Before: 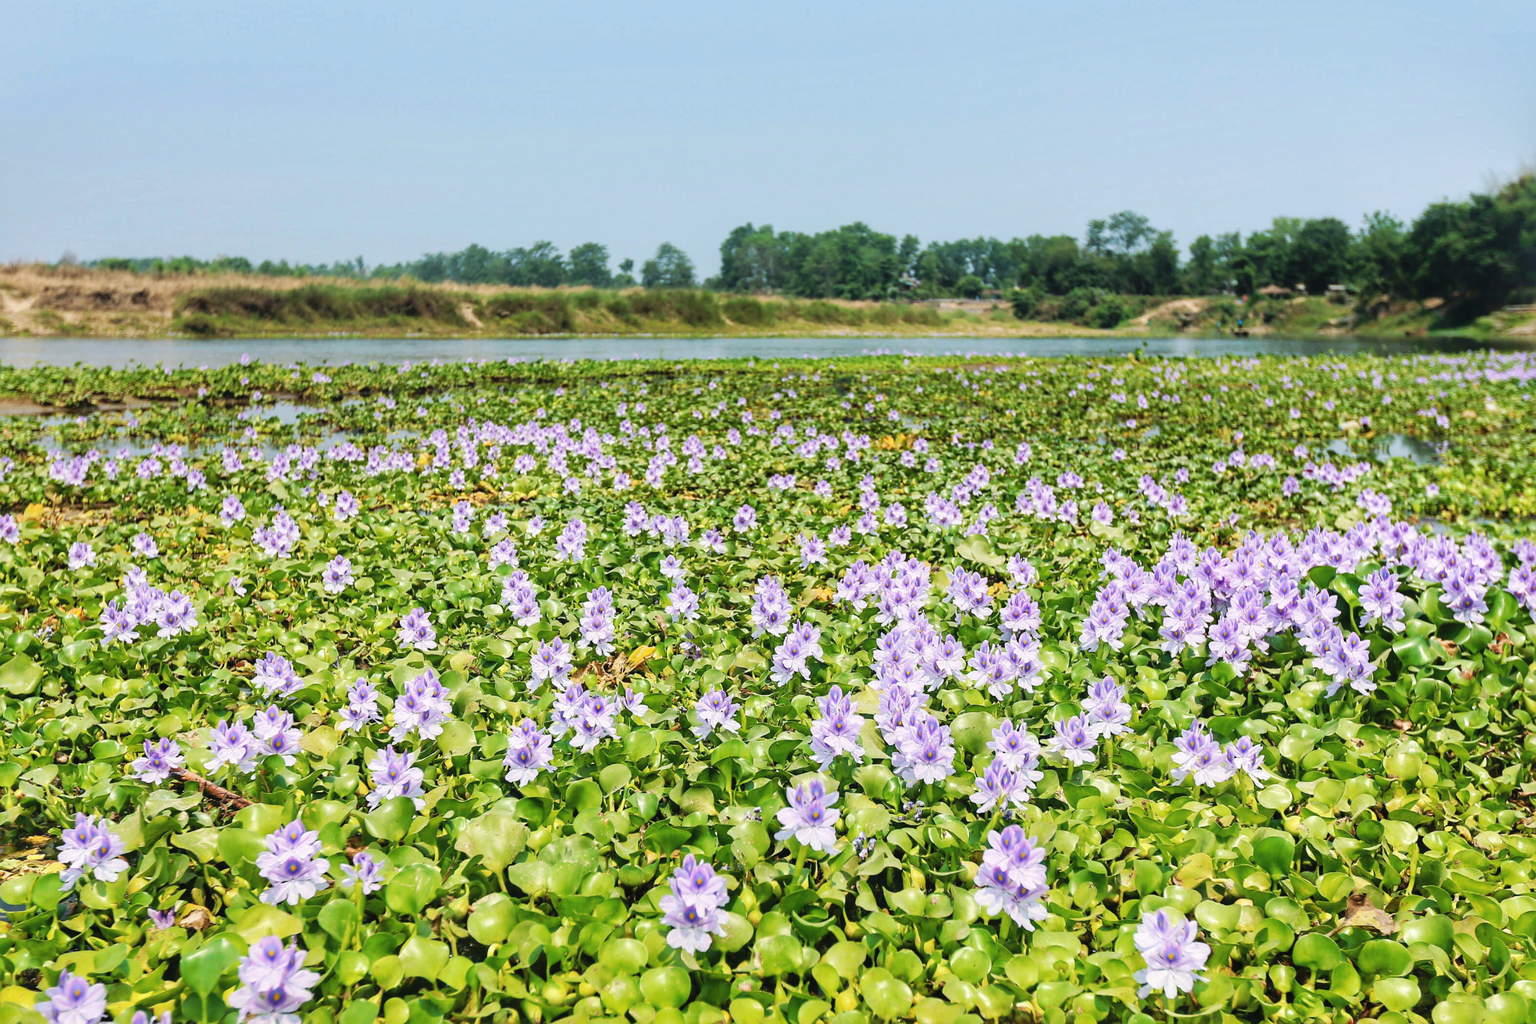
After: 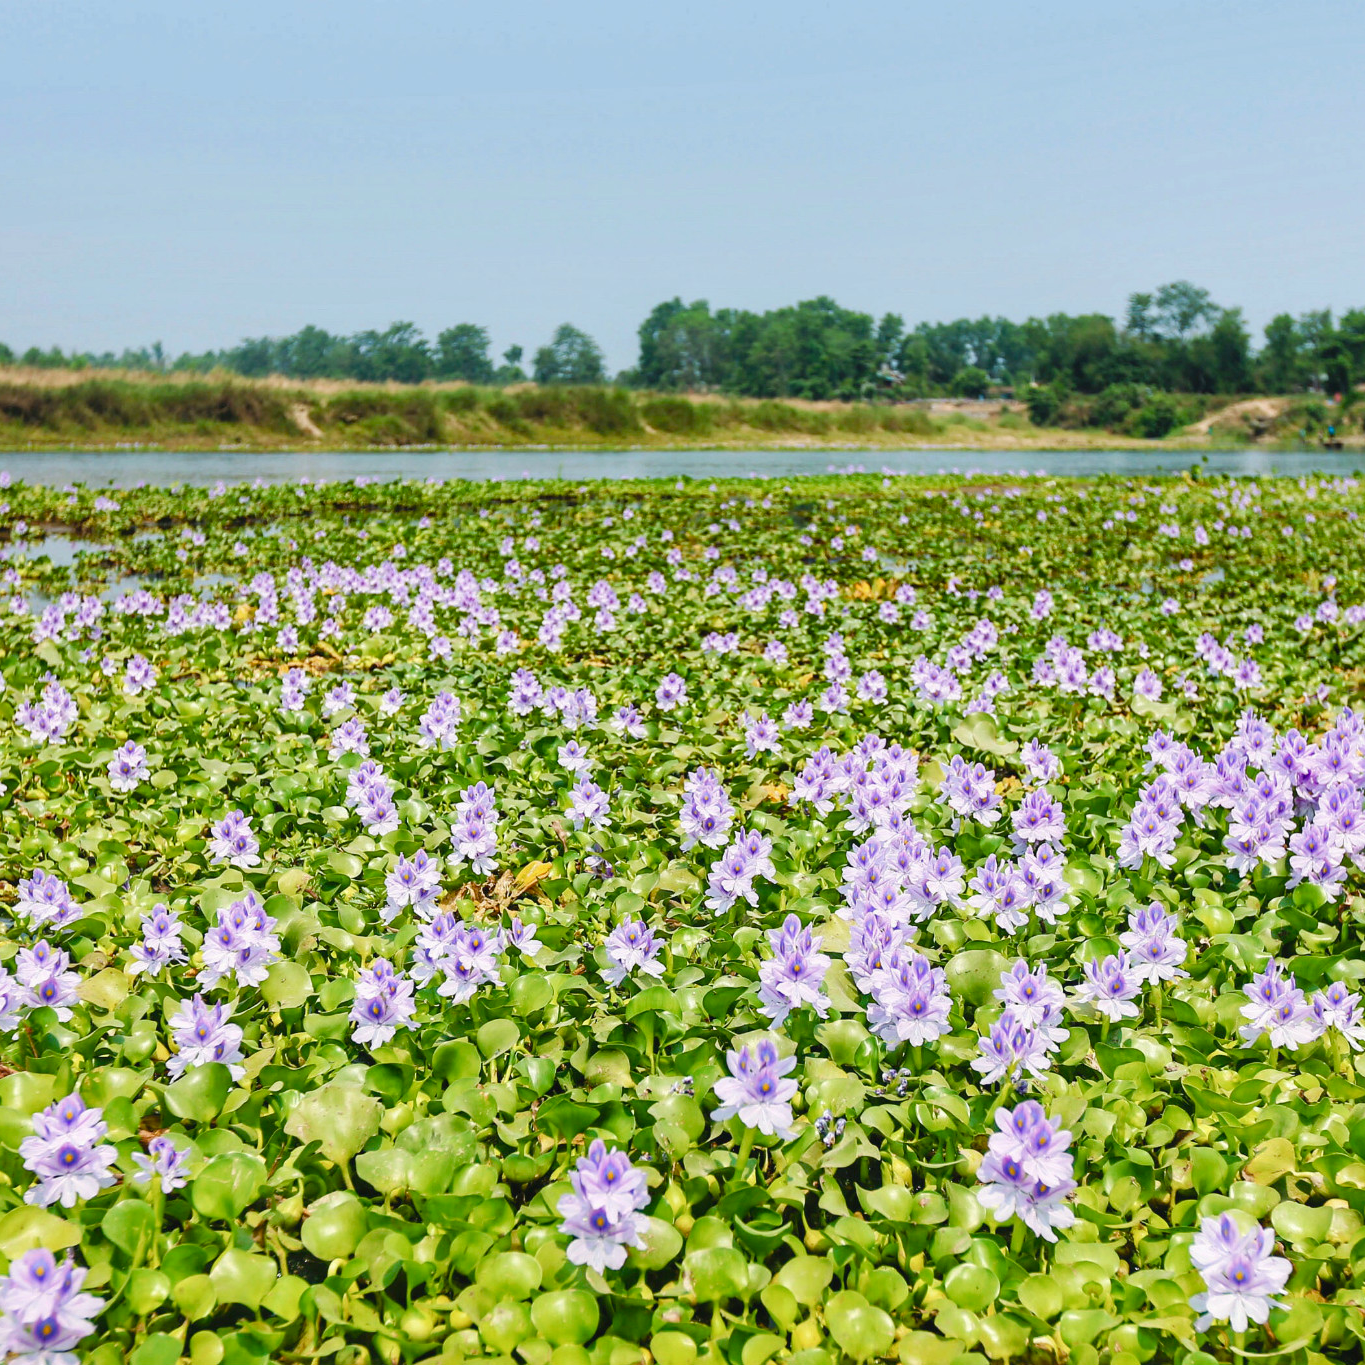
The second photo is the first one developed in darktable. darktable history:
crop and rotate: left 15.754%, right 17.579%
color balance rgb: perceptual saturation grading › global saturation 20%, perceptual saturation grading › highlights -25%, perceptual saturation grading › shadows 25%
shadows and highlights: shadows 25, highlights -25
